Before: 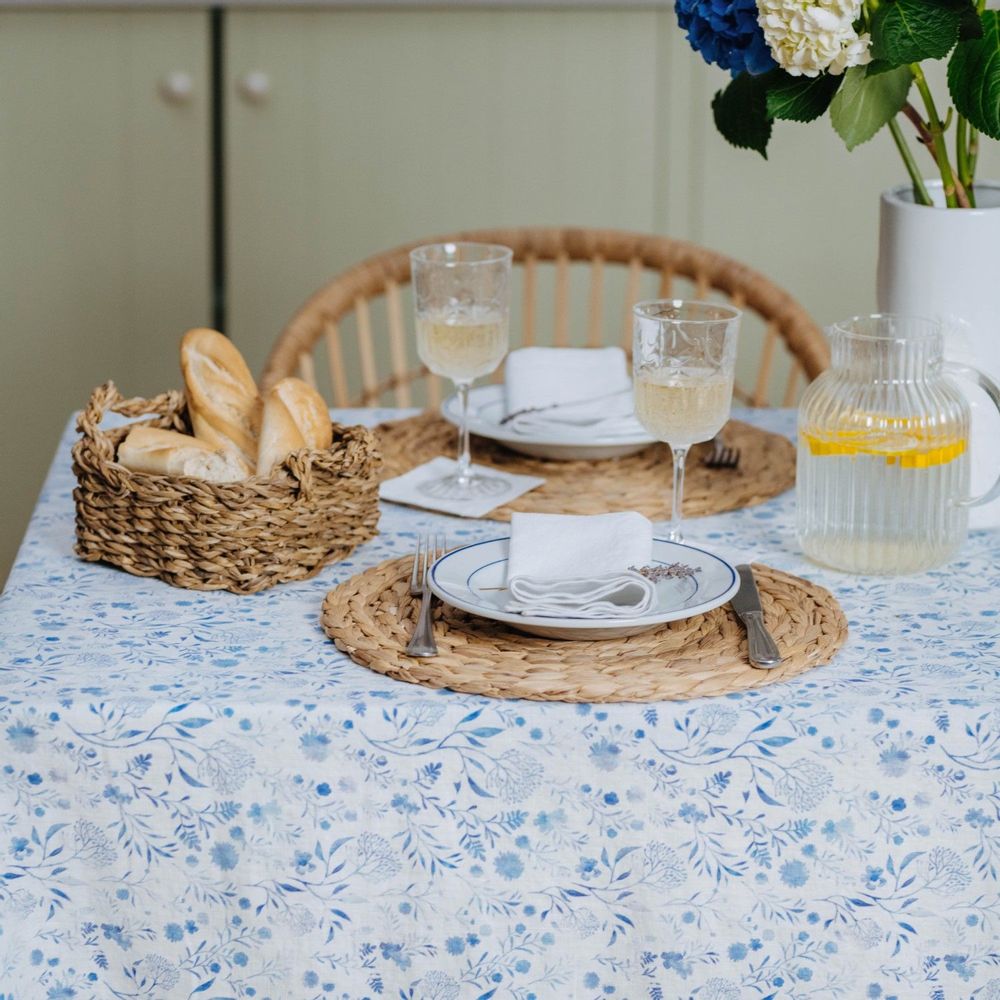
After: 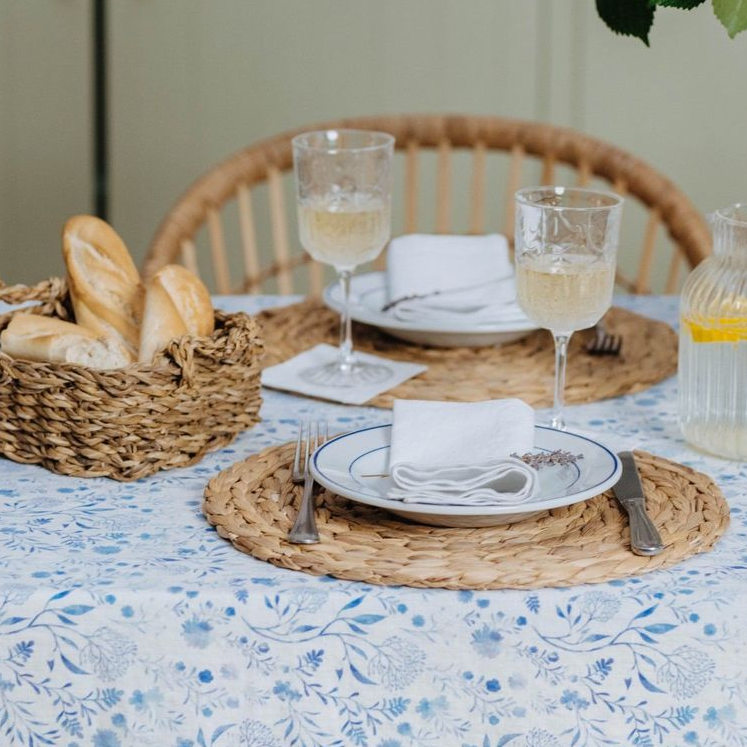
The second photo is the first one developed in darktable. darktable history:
crop and rotate: left 11.831%, top 11.346%, right 13.429%, bottom 13.899%
